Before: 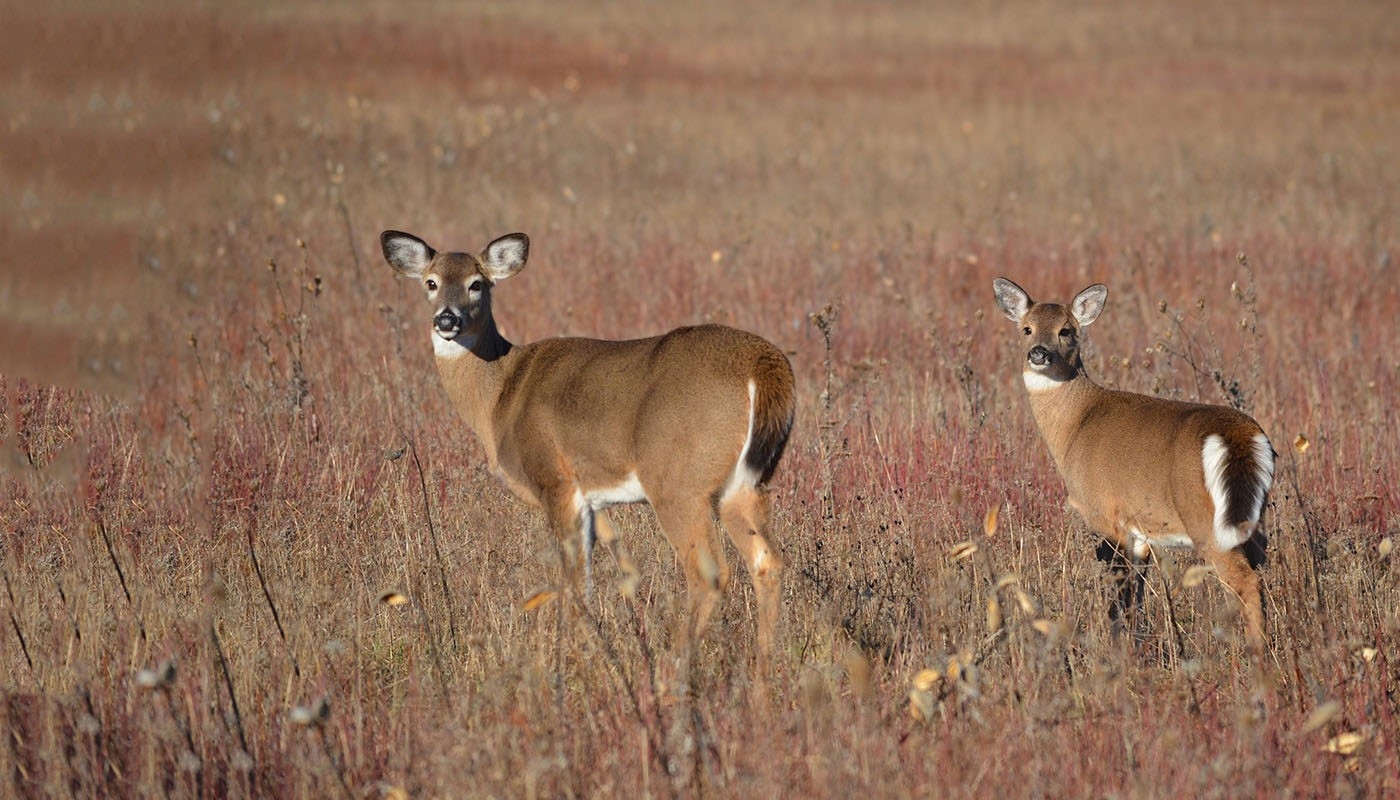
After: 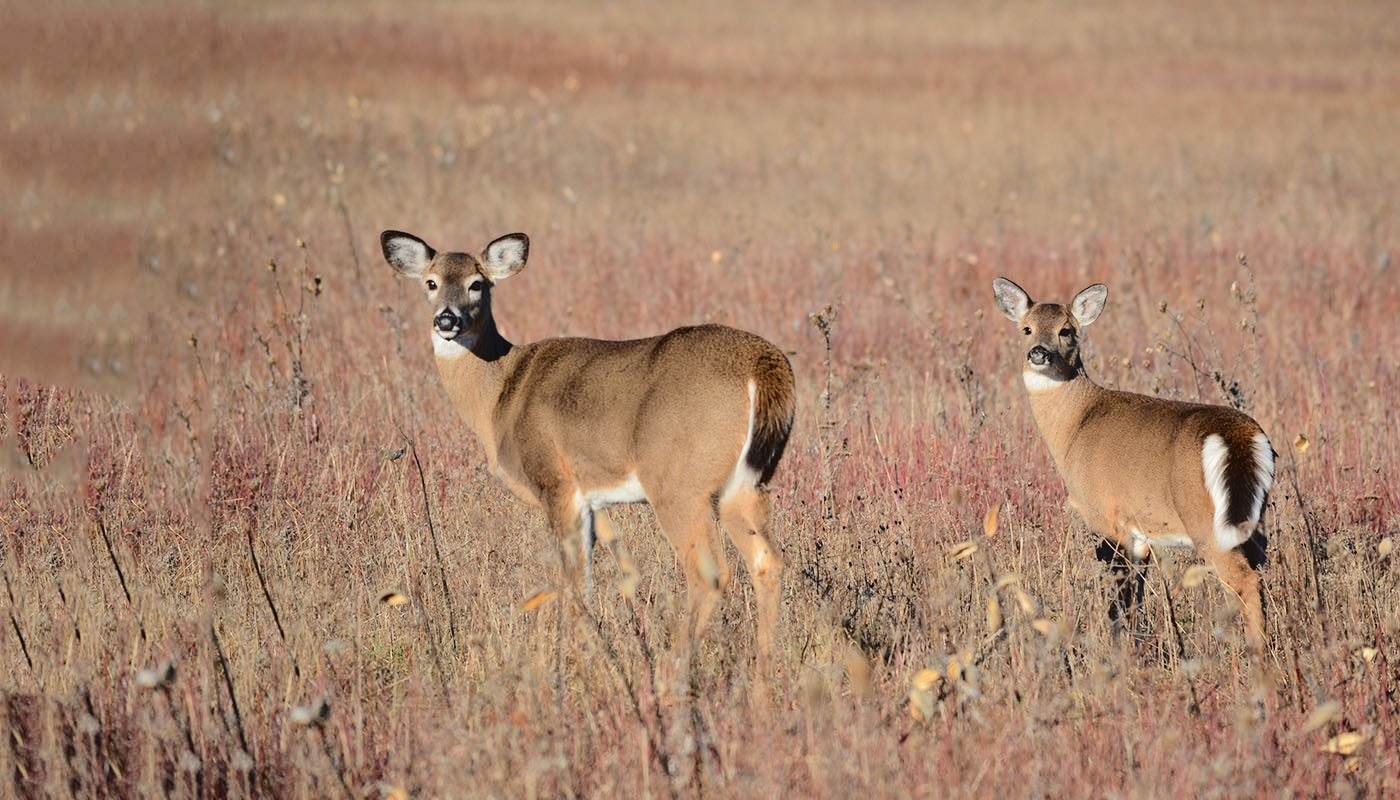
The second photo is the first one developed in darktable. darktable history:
tone curve: curves: ch0 [(0, 0) (0.003, 0.031) (0.011, 0.033) (0.025, 0.038) (0.044, 0.049) (0.069, 0.059) (0.1, 0.071) (0.136, 0.093) (0.177, 0.142) (0.224, 0.204) (0.277, 0.292) (0.335, 0.387) (0.399, 0.484) (0.468, 0.567) (0.543, 0.643) (0.623, 0.712) (0.709, 0.776) (0.801, 0.837) (0.898, 0.903) (1, 1)], color space Lab, independent channels, preserve colors none
